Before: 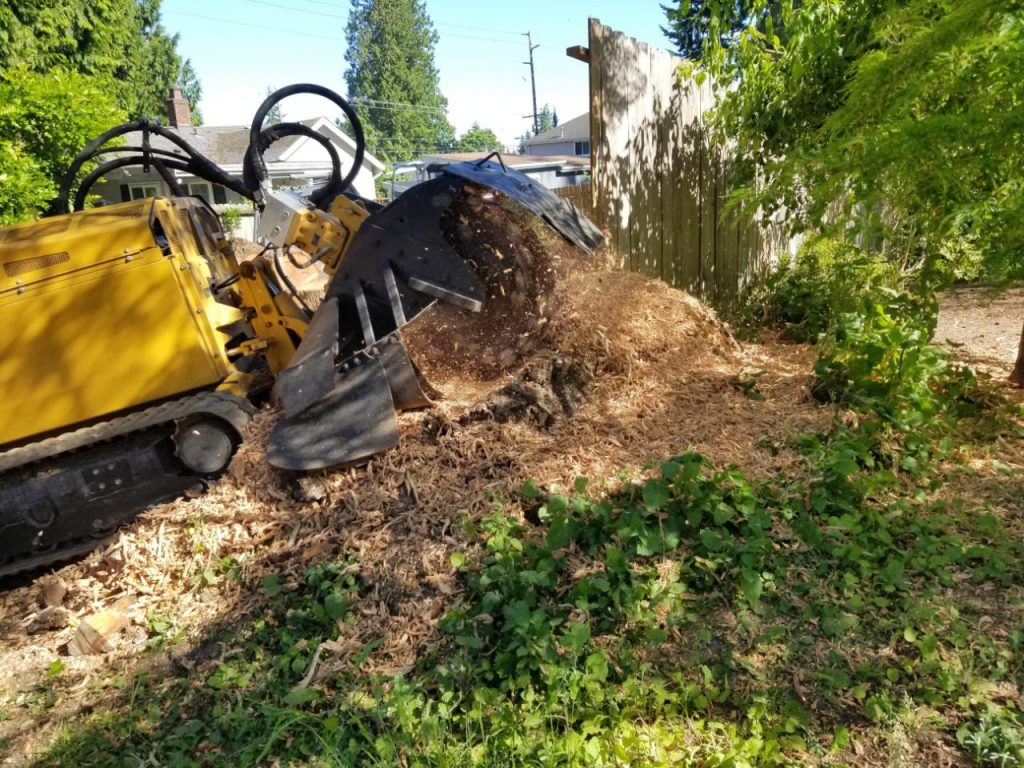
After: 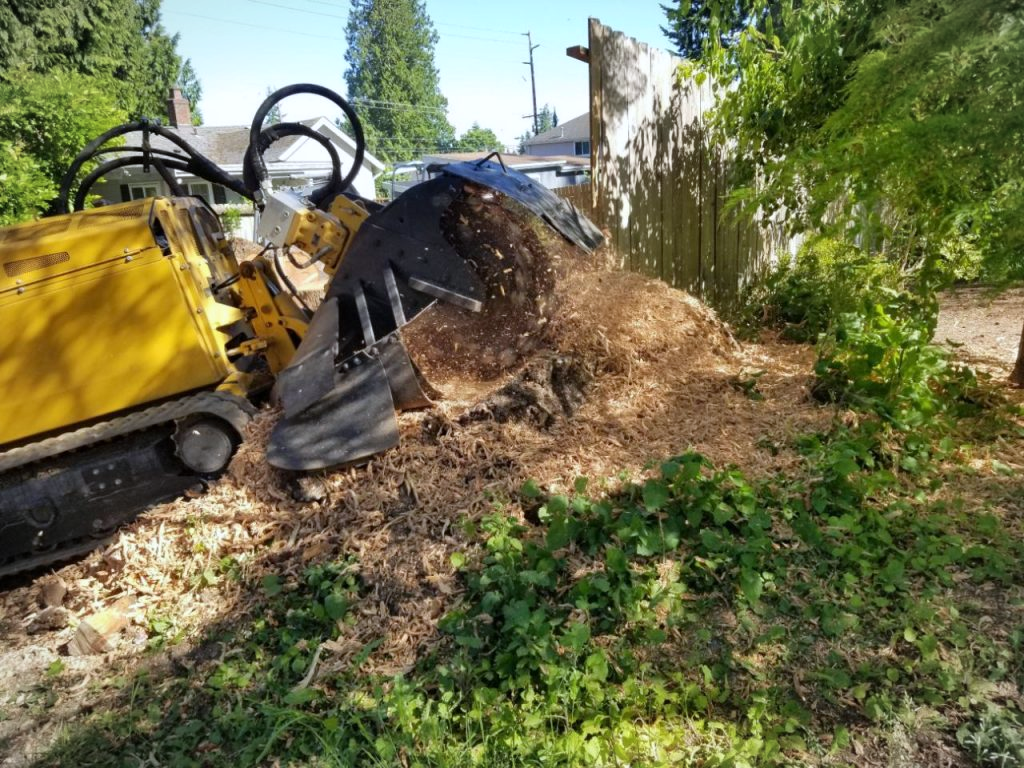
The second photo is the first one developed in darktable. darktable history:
vignetting: fall-off start 100%, brightness -0.282, width/height ratio 1.31
white balance: red 0.976, blue 1.04
